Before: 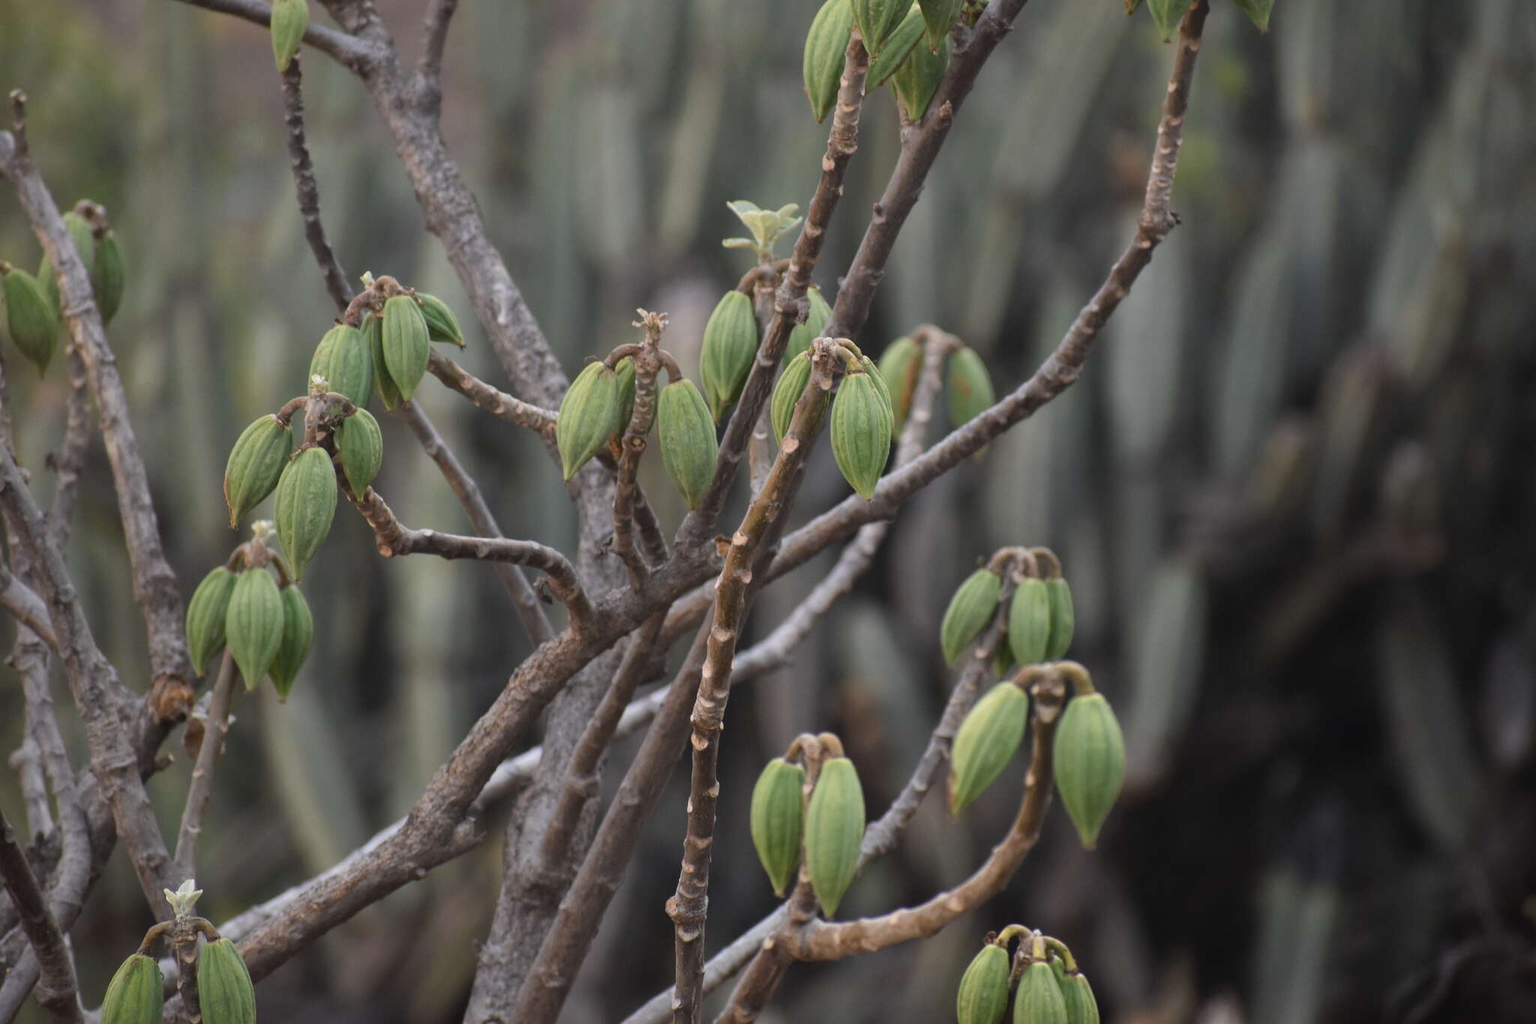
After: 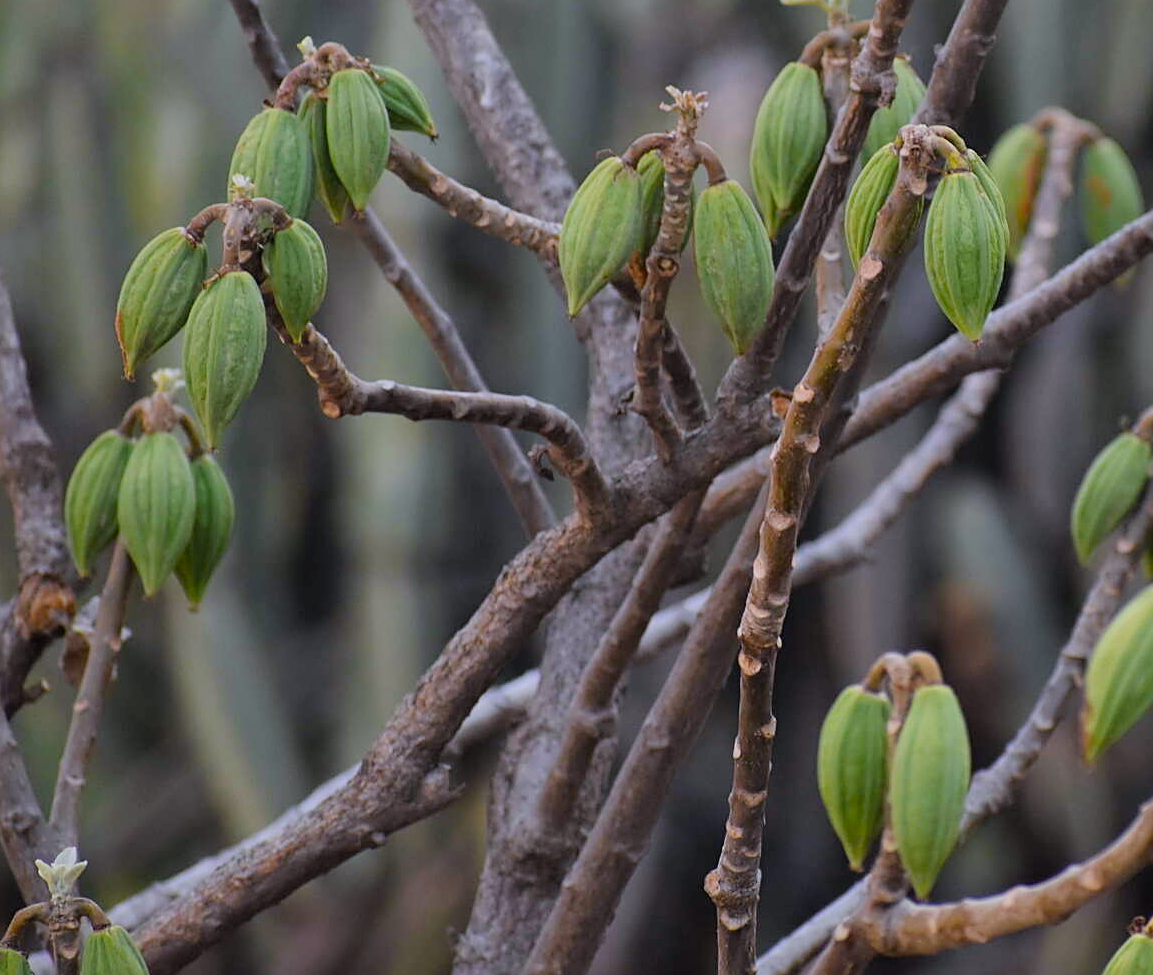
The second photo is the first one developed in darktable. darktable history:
filmic rgb: black relative exposure -8.15 EV, white relative exposure 3.76 EV, hardness 4.46
crop: left 8.966%, top 23.852%, right 34.699%, bottom 4.703%
color balance rgb: linear chroma grading › global chroma 15%, perceptual saturation grading › global saturation 30%
white balance: red 0.984, blue 1.059
sharpen: on, module defaults
